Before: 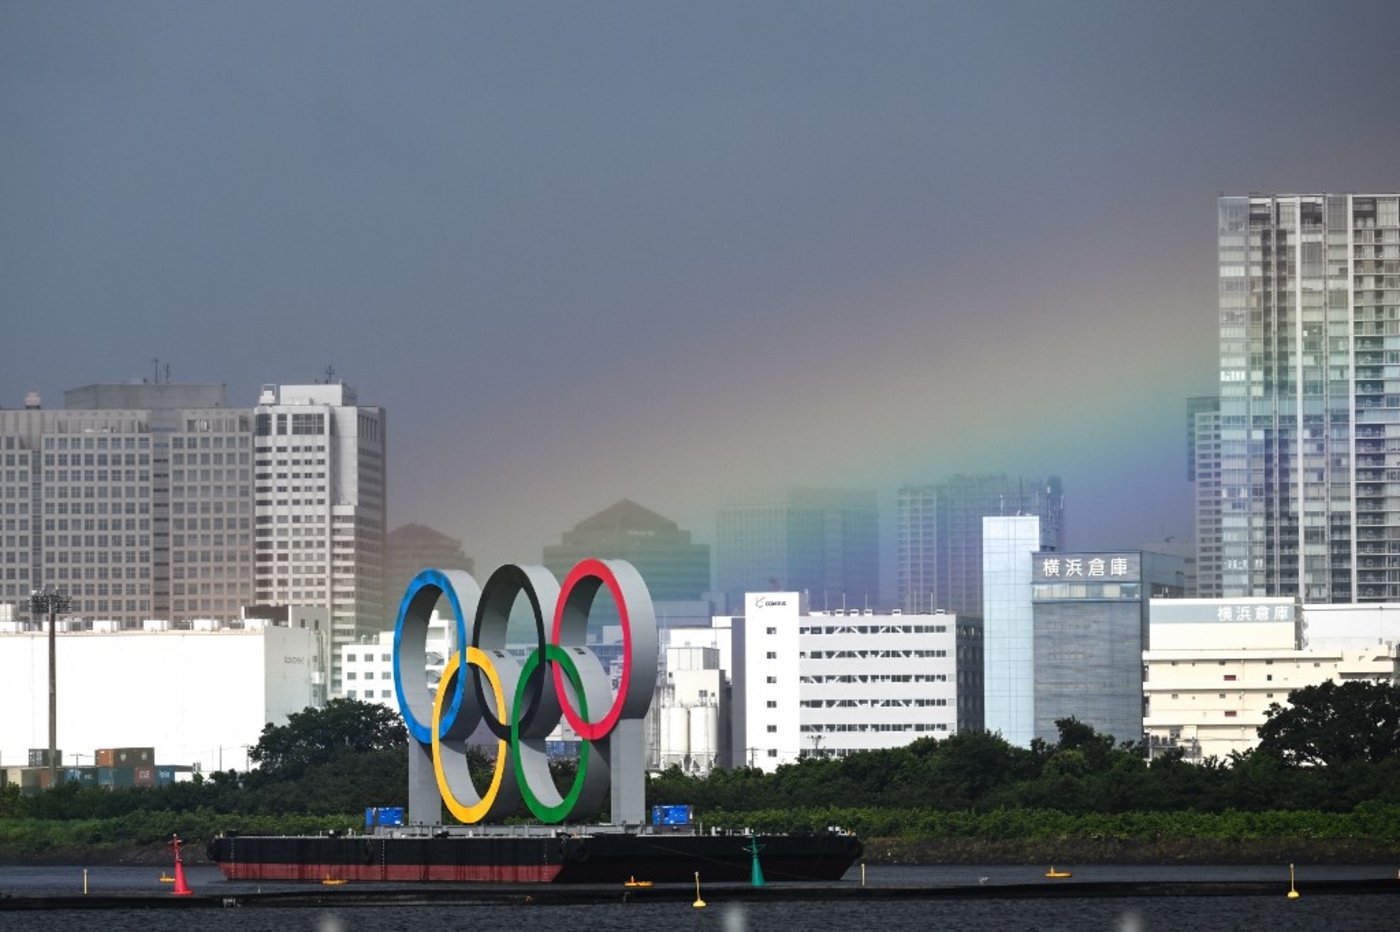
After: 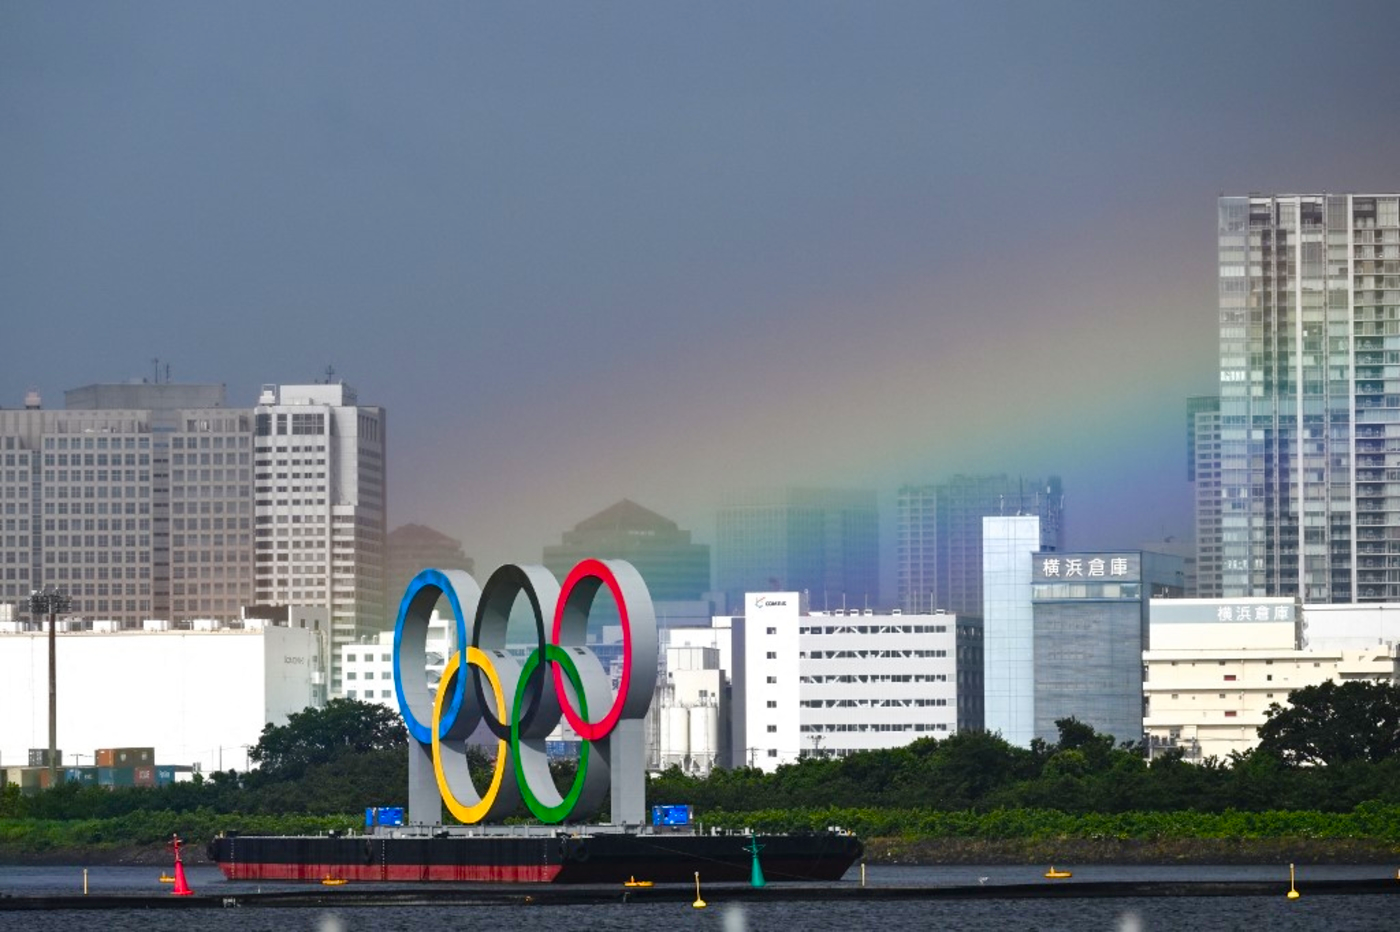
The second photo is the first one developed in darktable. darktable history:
color balance rgb: perceptual saturation grading › global saturation 35%, perceptual saturation grading › highlights -30%, perceptual saturation grading › shadows 35%, perceptual brilliance grading › global brilliance 3%, perceptual brilliance grading › highlights -3%, perceptual brilliance grading › shadows 3%
shadows and highlights: low approximation 0.01, soften with gaussian
